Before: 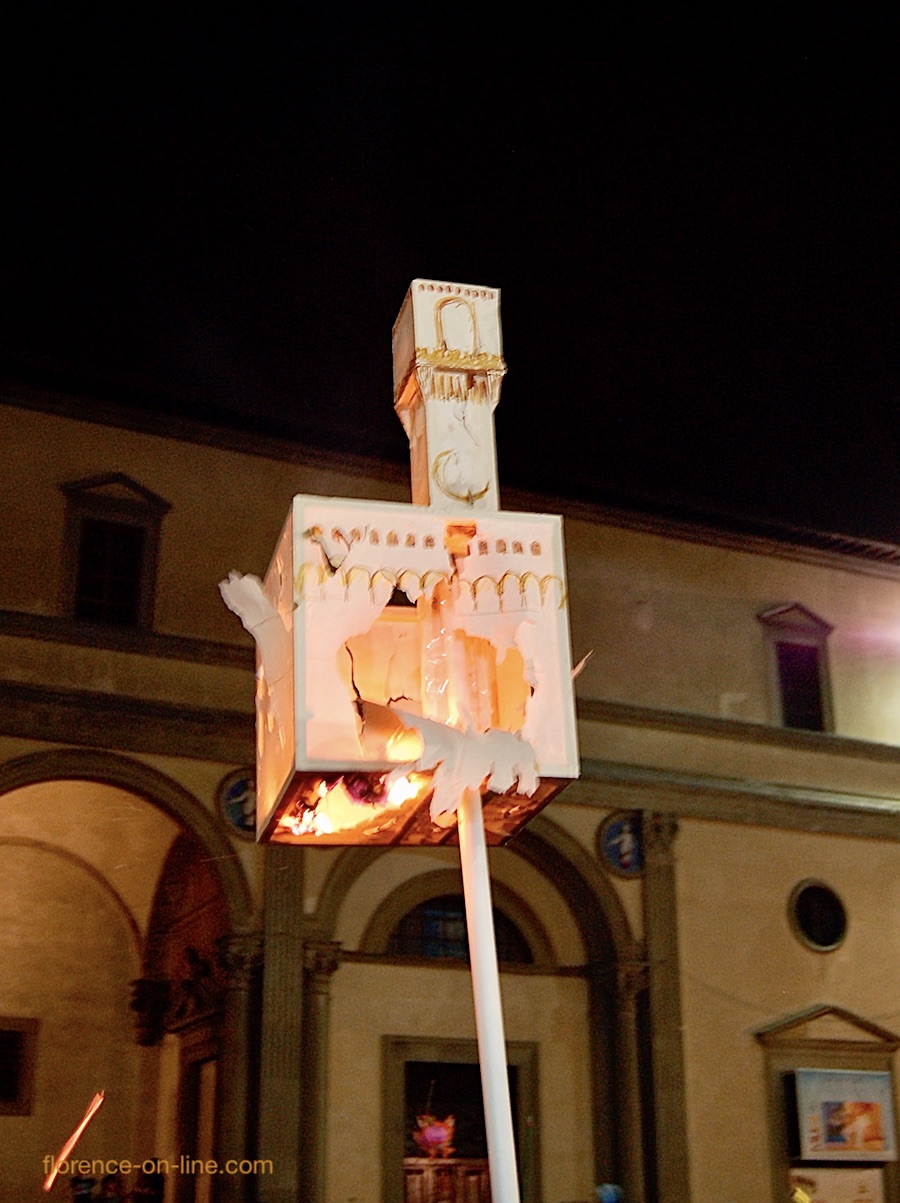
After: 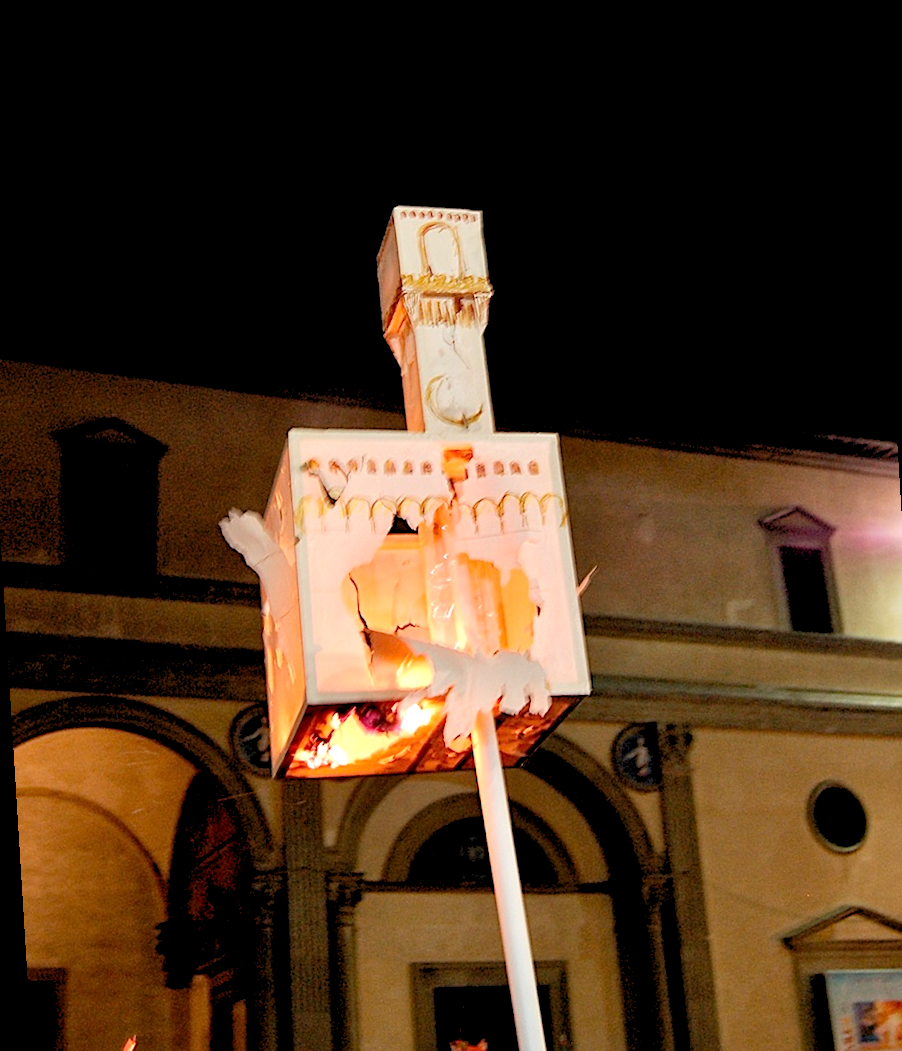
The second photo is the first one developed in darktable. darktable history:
rotate and perspective: rotation -3.52°, crop left 0.036, crop right 0.964, crop top 0.081, crop bottom 0.919
rgb levels: levels [[0.013, 0.434, 0.89], [0, 0.5, 1], [0, 0.5, 1]]
